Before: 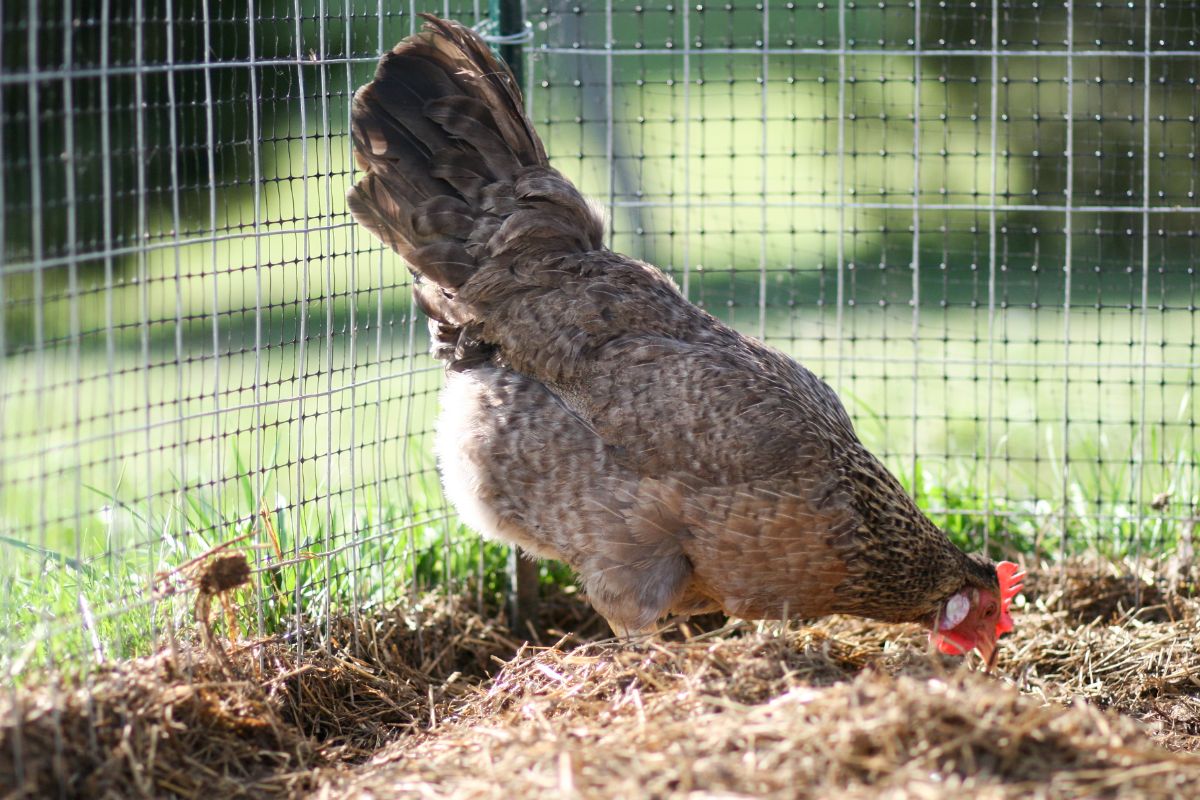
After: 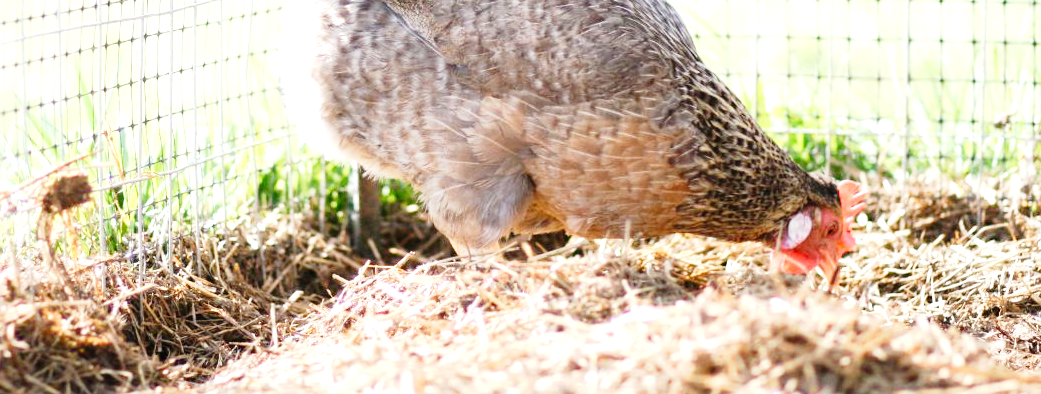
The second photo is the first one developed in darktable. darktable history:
crop and rotate: left 13.232%, top 47.725%, bottom 2.95%
exposure: black level correction 0, exposure 0.695 EV, compensate exposure bias true, compensate highlight preservation false
tone curve: curves: ch0 [(0, 0) (0.003, 0.003) (0.011, 0.01) (0.025, 0.023) (0.044, 0.041) (0.069, 0.064) (0.1, 0.094) (0.136, 0.143) (0.177, 0.205) (0.224, 0.281) (0.277, 0.367) (0.335, 0.457) (0.399, 0.542) (0.468, 0.629) (0.543, 0.711) (0.623, 0.788) (0.709, 0.863) (0.801, 0.912) (0.898, 0.955) (1, 1)], preserve colors none
